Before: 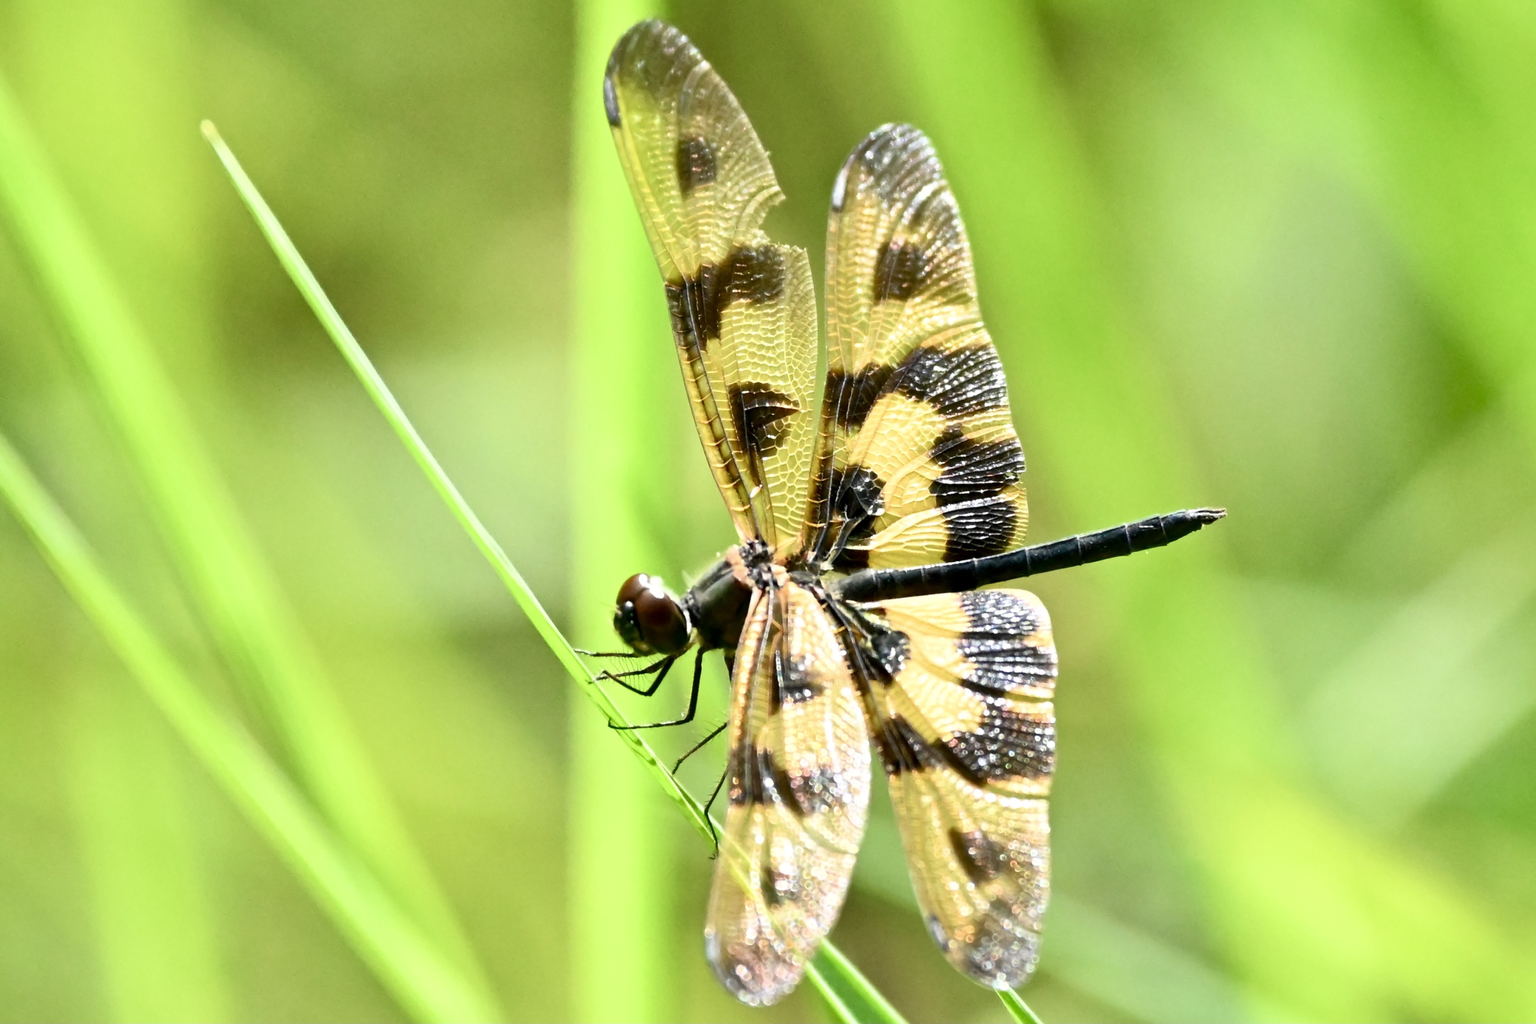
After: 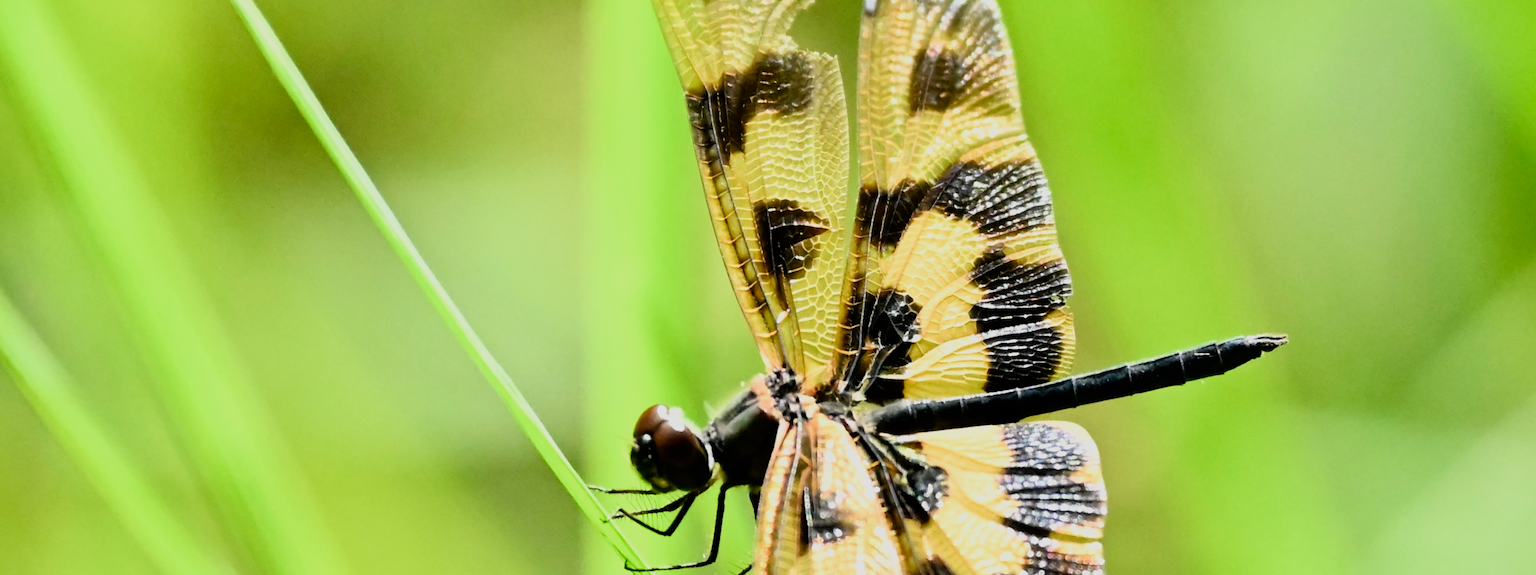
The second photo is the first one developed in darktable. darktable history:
crop: left 1.744%, top 19.225%, right 5.069%, bottom 28.357%
filmic rgb: black relative exposure -7.75 EV, white relative exposure 4.4 EV, threshold 3 EV, hardness 3.76, latitude 50%, contrast 1.1, color science v5 (2021), contrast in shadows safe, contrast in highlights safe, enable highlight reconstruction true
